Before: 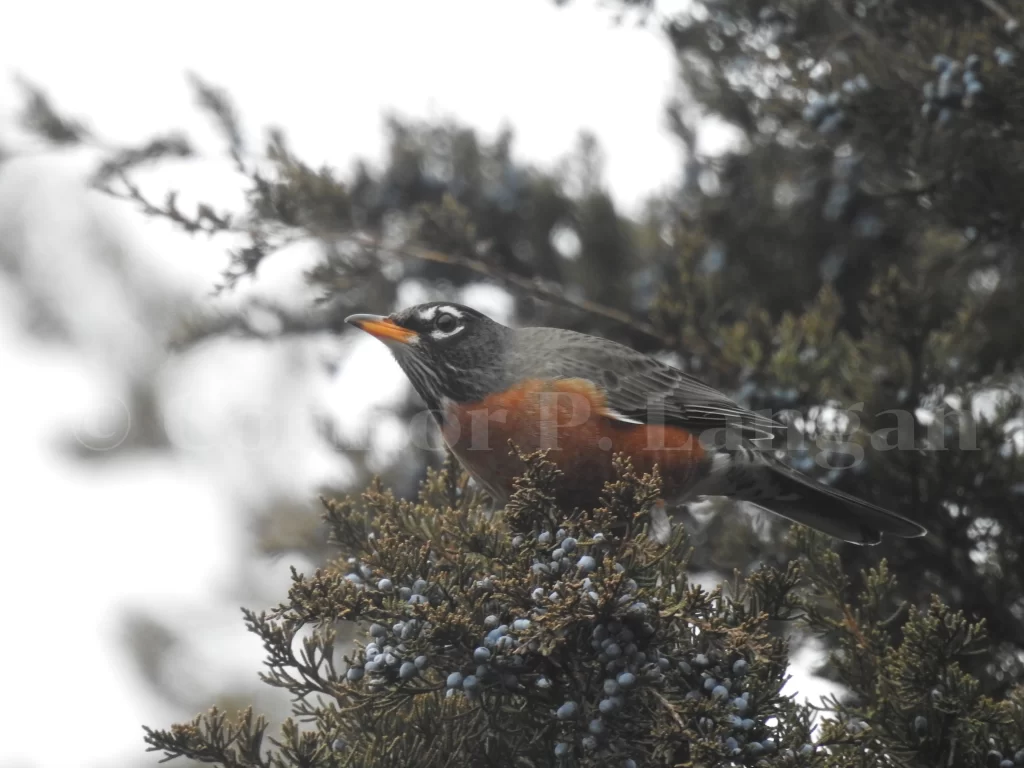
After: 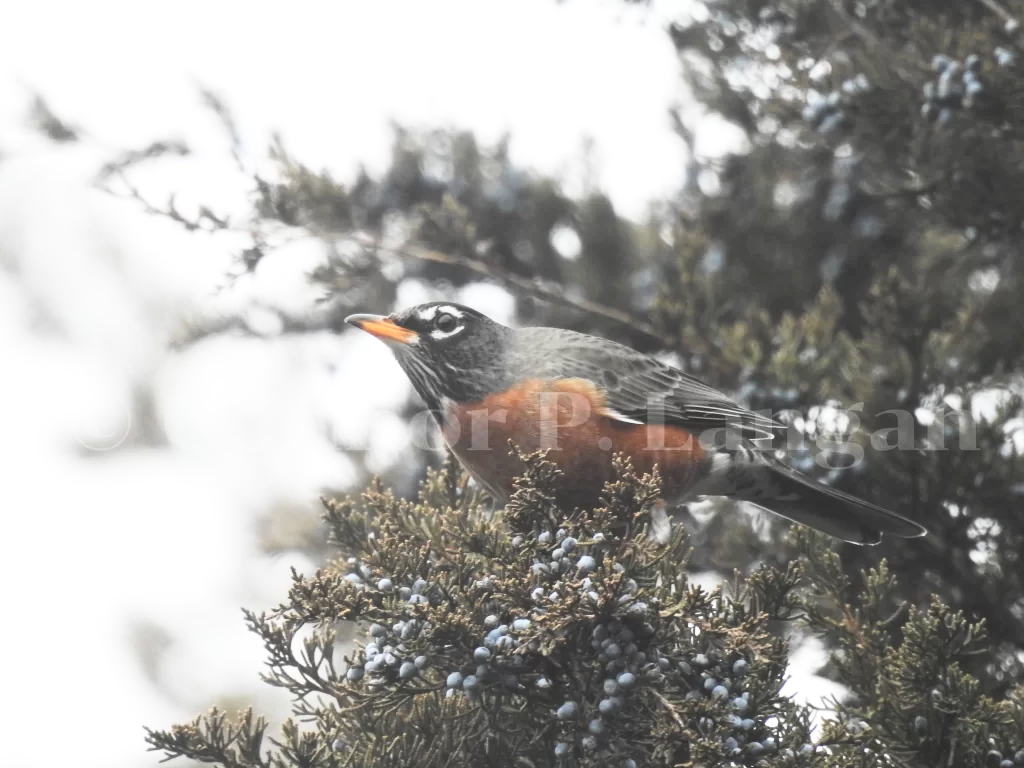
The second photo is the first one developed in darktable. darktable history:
contrast brightness saturation: contrast 0.376, brightness 0.518
